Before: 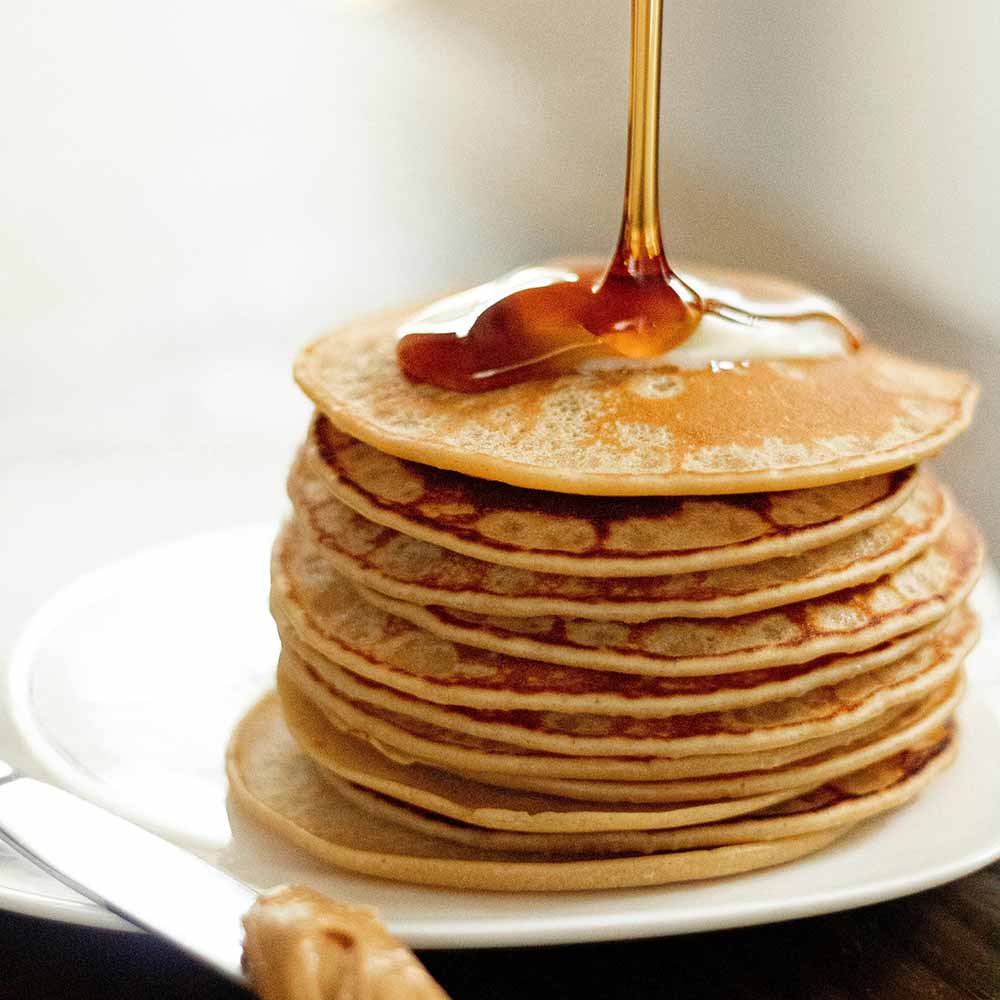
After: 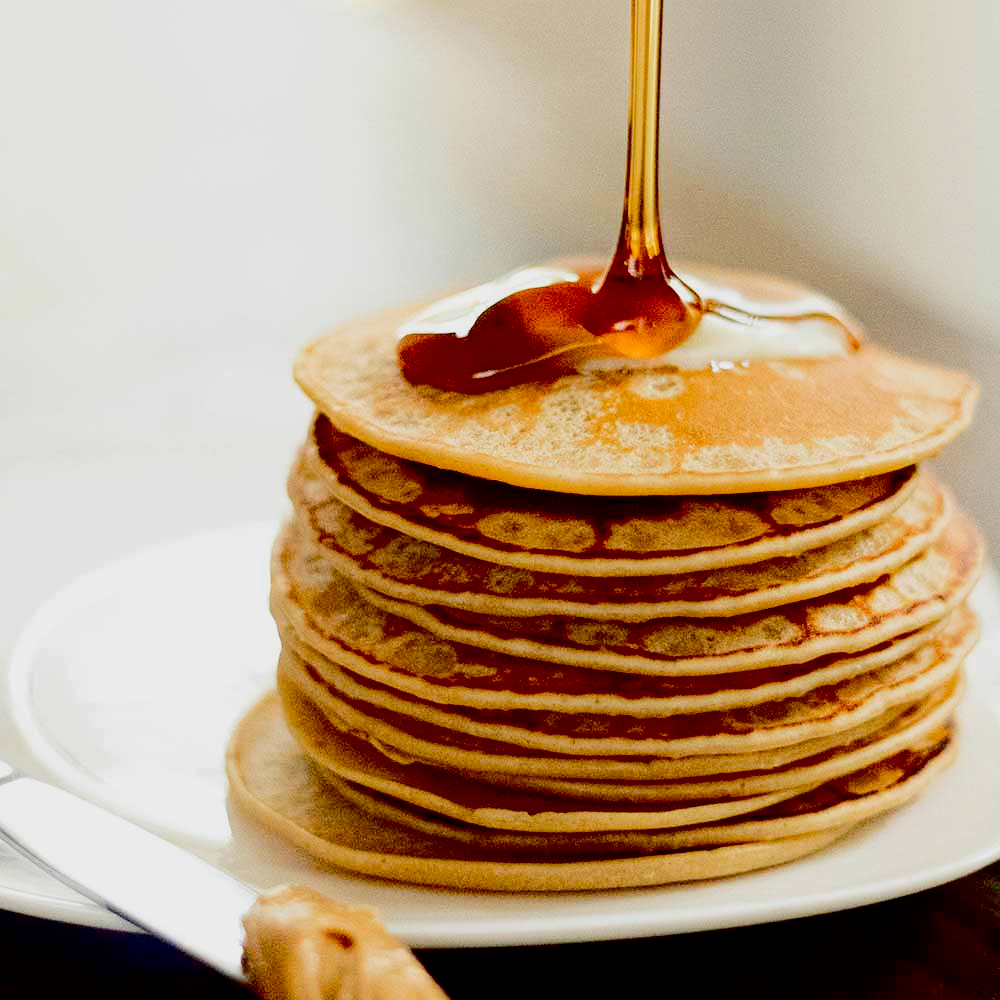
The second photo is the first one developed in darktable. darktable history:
tone curve: curves: ch0 [(0, 0) (0.003, 0.026) (0.011, 0.03) (0.025, 0.038) (0.044, 0.046) (0.069, 0.055) (0.1, 0.075) (0.136, 0.114) (0.177, 0.158) (0.224, 0.215) (0.277, 0.296) (0.335, 0.386) (0.399, 0.479) (0.468, 0.568) (0.543, 0.637) (0.623, 0.707) (0.709, 0.773) (0.801, 0.834) (0.898, 0.896) (1, 1)], color space Lab, independent channels, preserve colors none
exposure: black level correction 0.044, exposure -0.233 EV, compensate exposure bias true, compensate highlight preservation false
